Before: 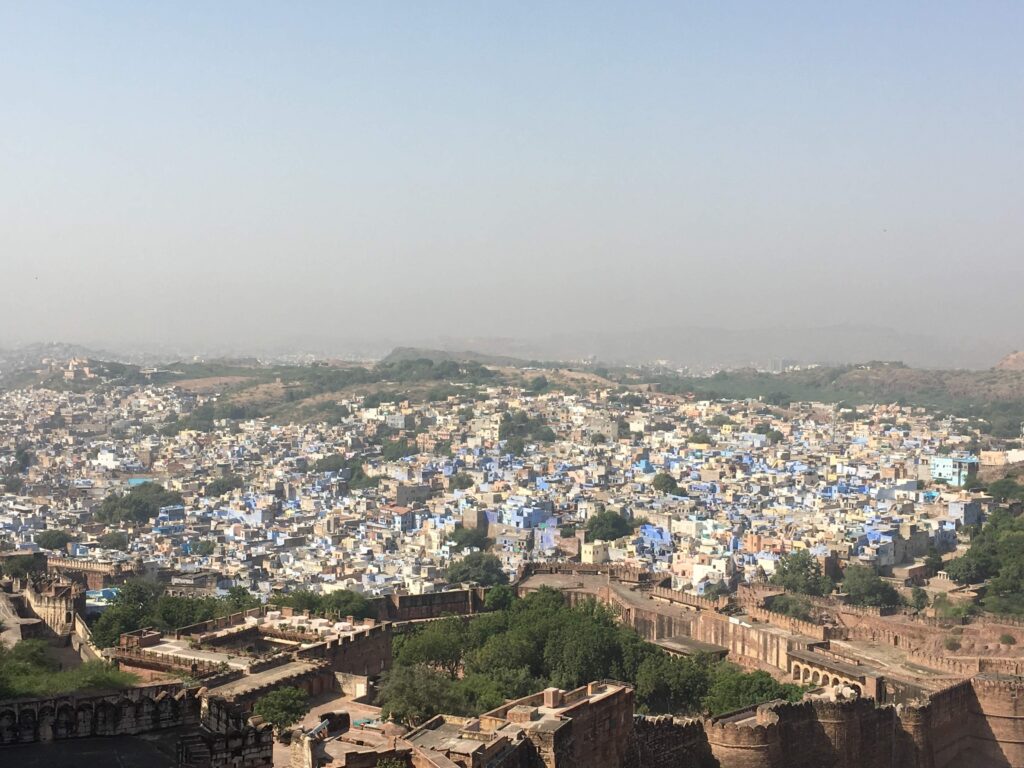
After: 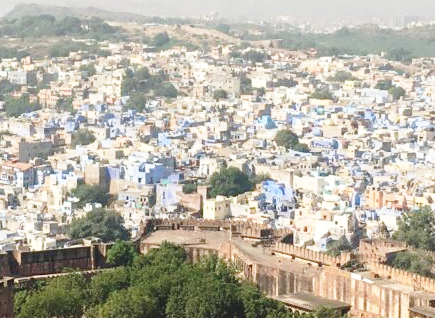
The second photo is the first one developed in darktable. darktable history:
base curve: curves: ch0 [(0, 0) (0.028, 0.03) (0.121, 0.232) (0.46, 0.748) (0.859, 0.968) (1, 1)], preserve colors none
crop: left 36.948%, top 44.894%, right 20.527%, bottom 13.682%
color balance rgb: perceptual saturation grading › global saturation 0.545%
